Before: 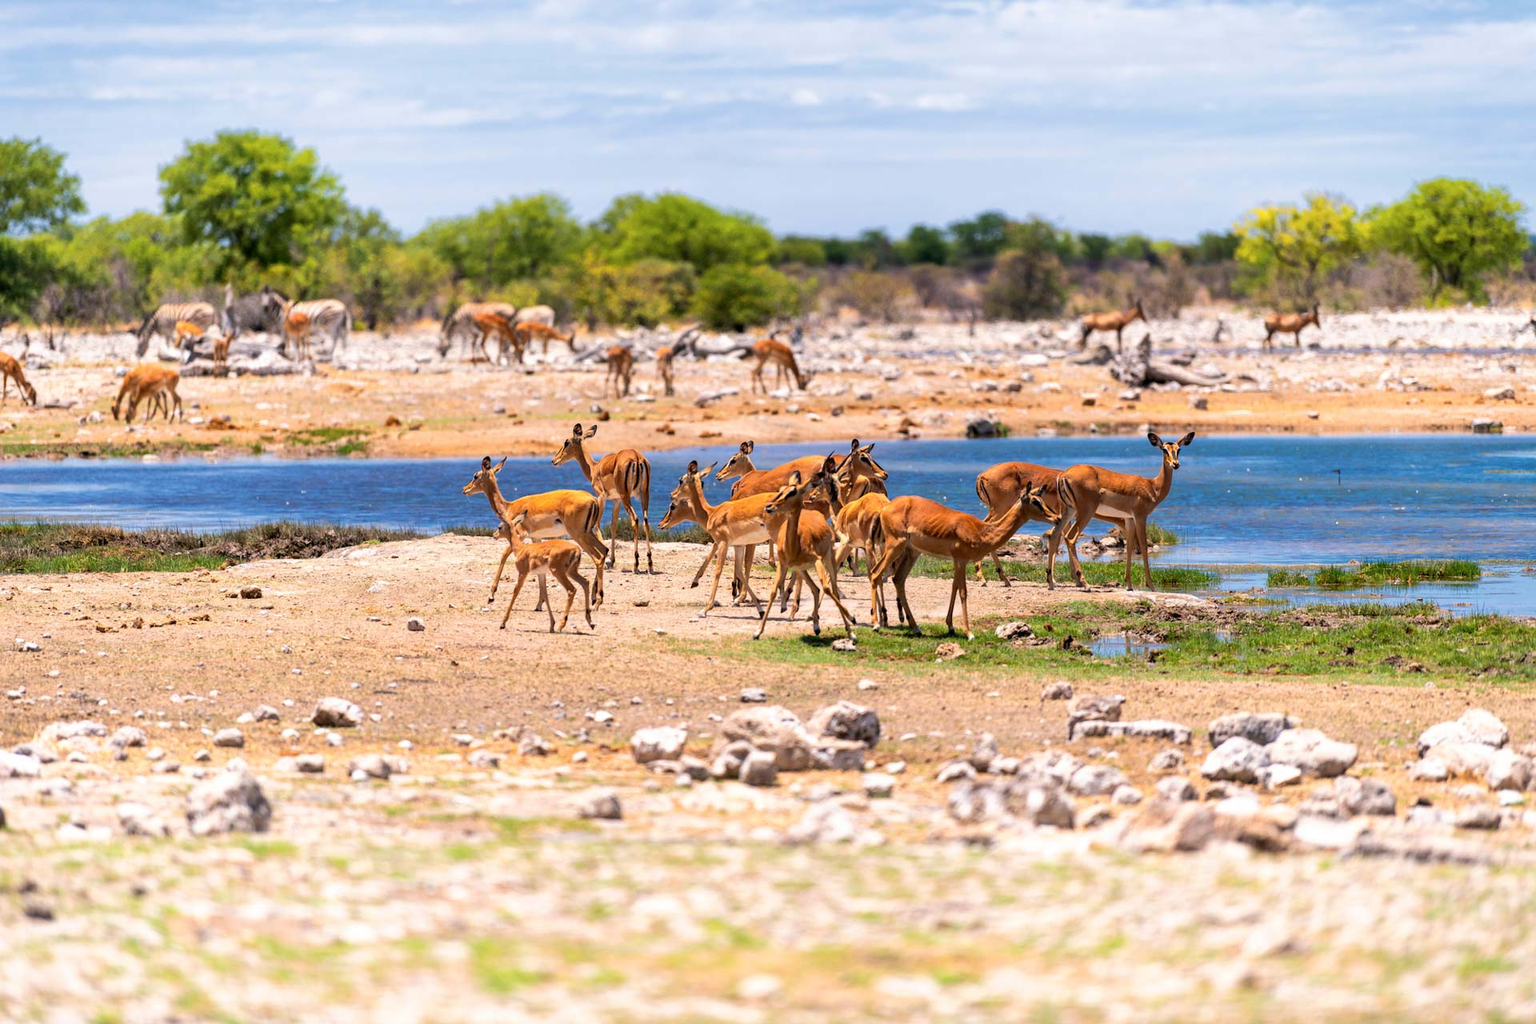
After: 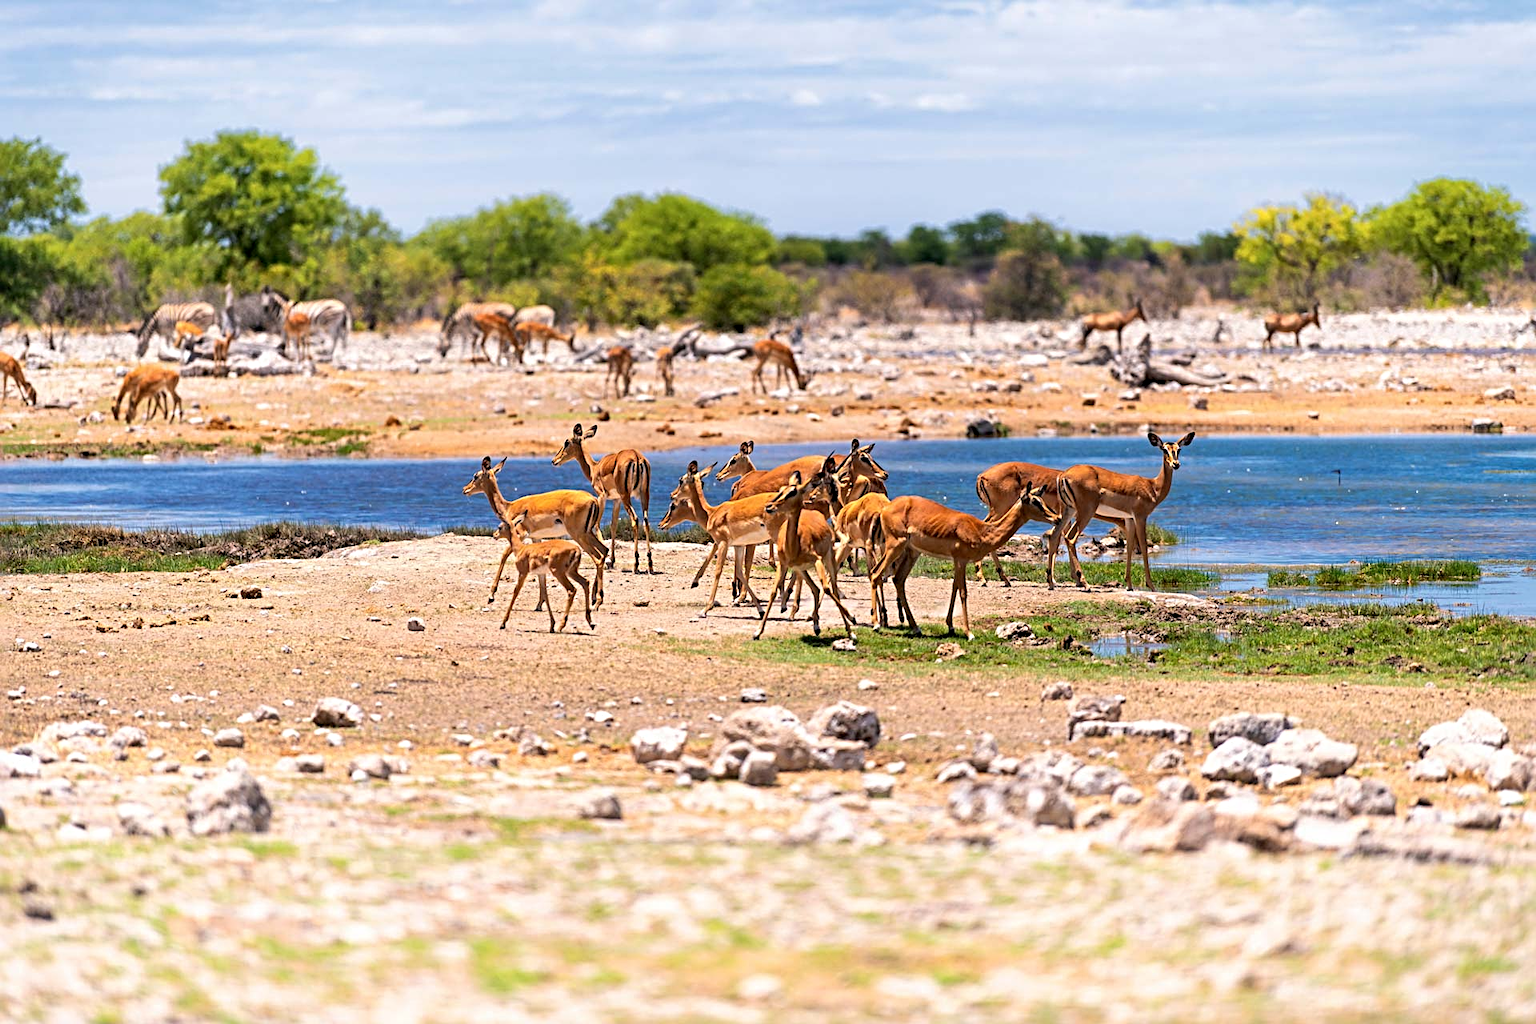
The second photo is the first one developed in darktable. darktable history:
sharpen: radius 4
white balance: emerald 1
